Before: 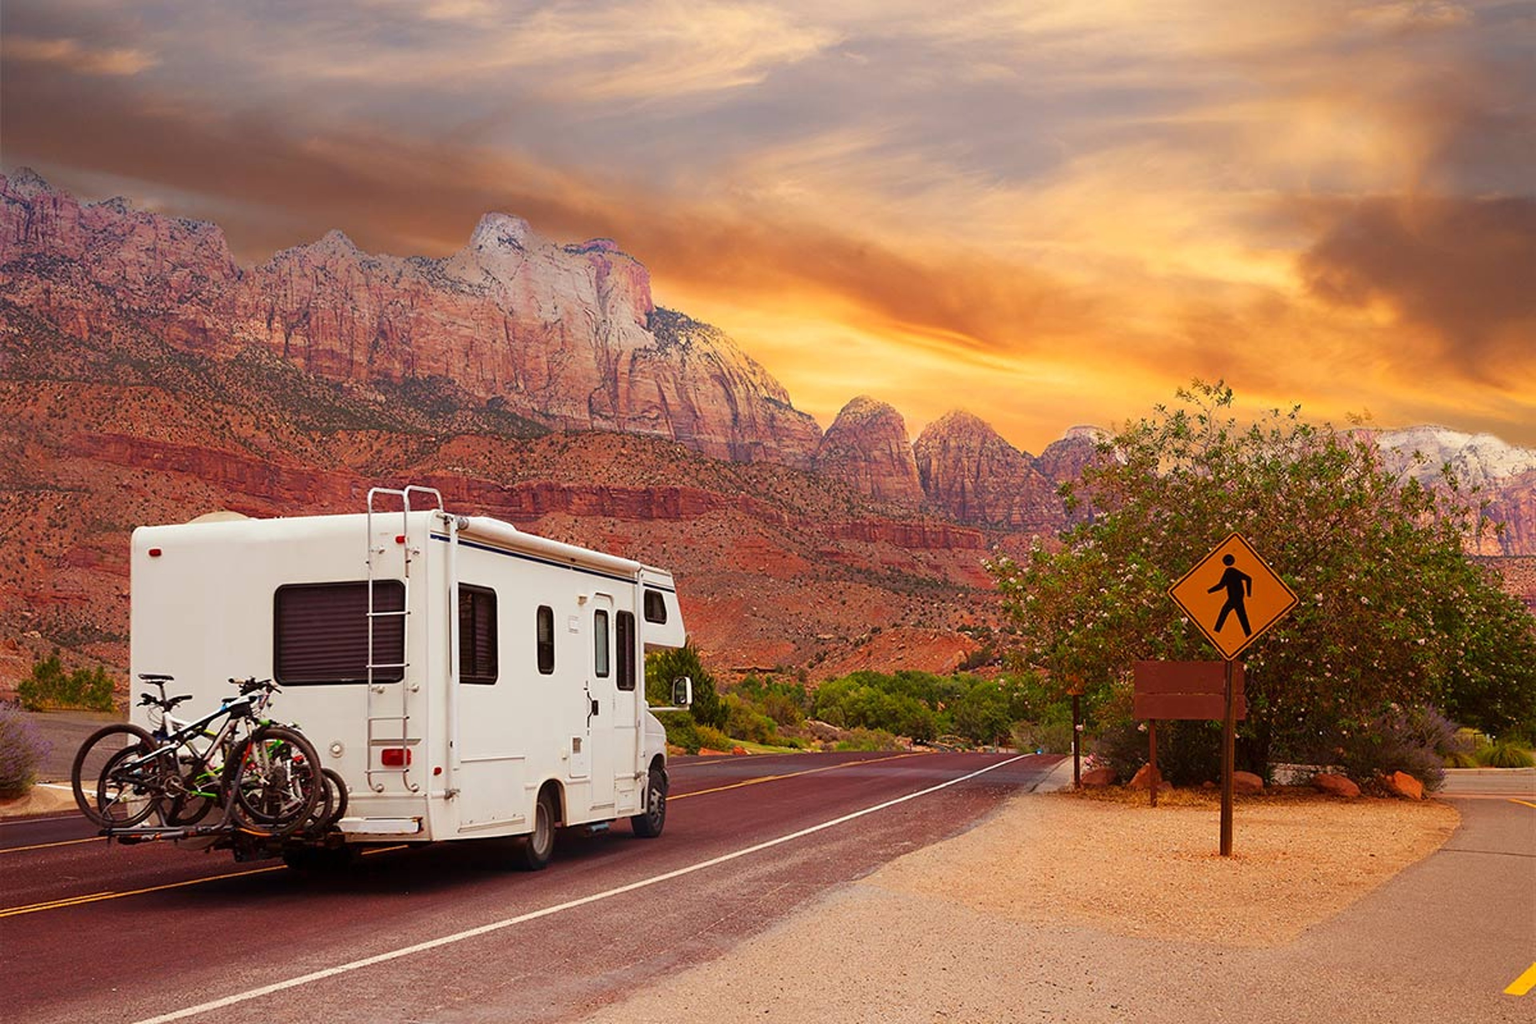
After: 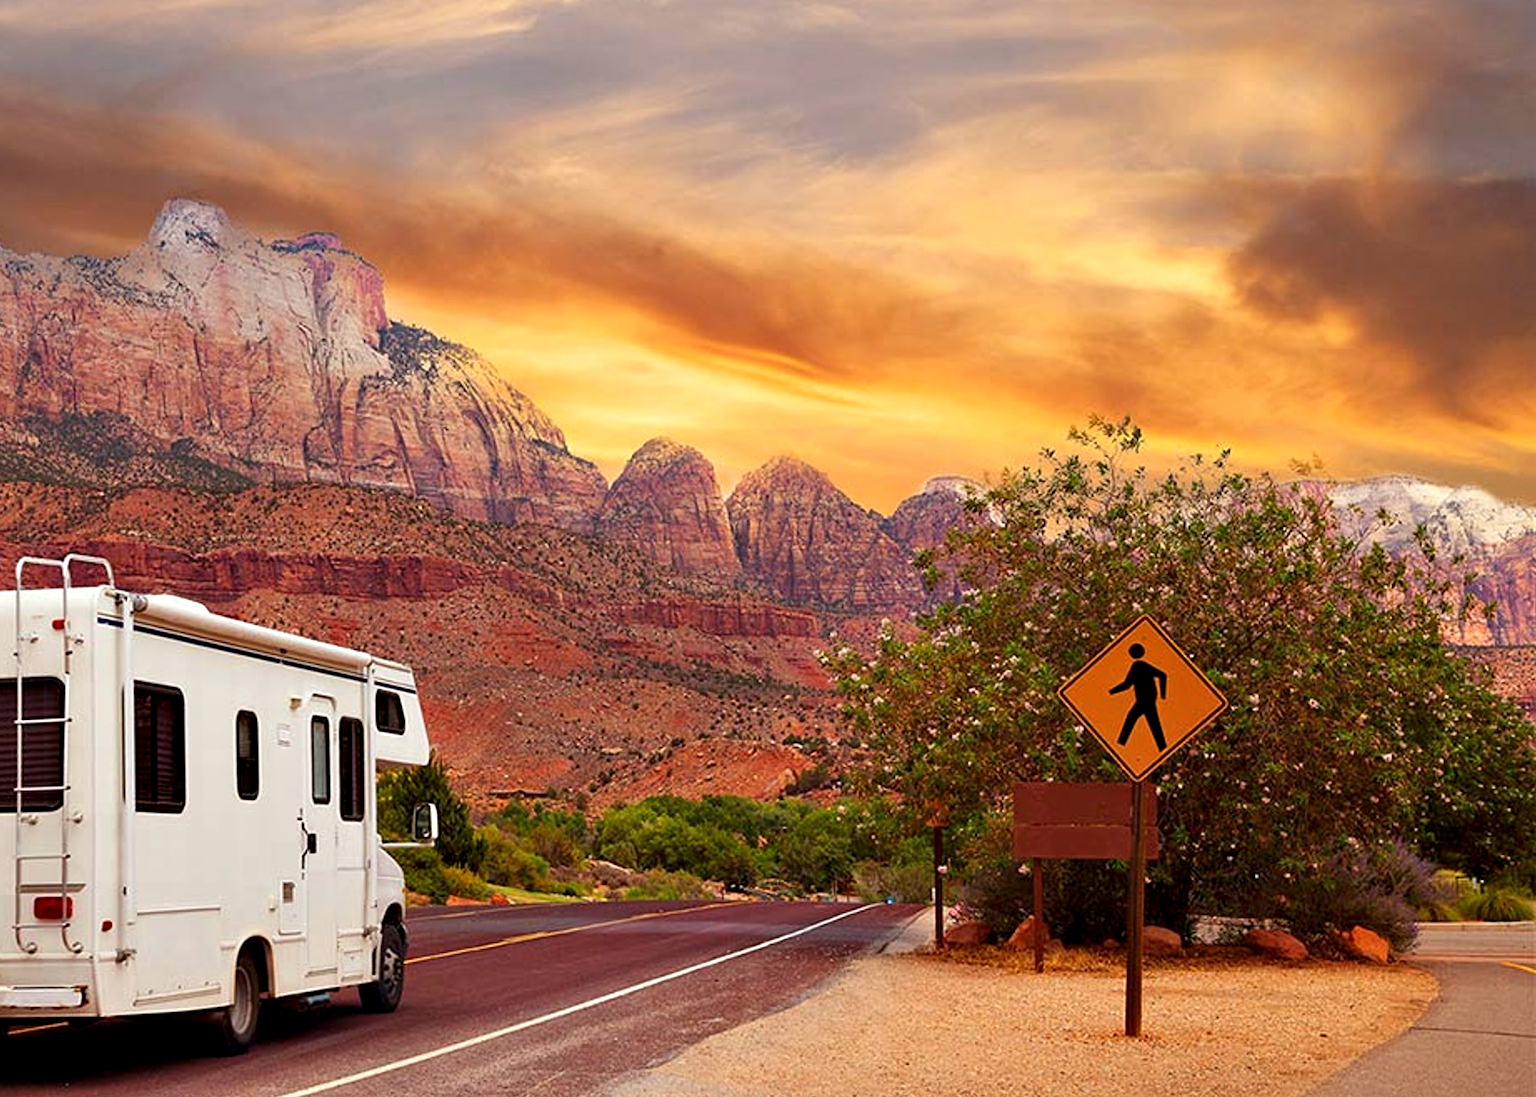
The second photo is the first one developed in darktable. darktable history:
crop: left 23.166%, top 5.887%, bottom 11.8%
contrast equalizer: y [[0.6 ×6], [0.55 ×6], [0 ×6], [0 ×6], [0 ×6]], mix 0.579
